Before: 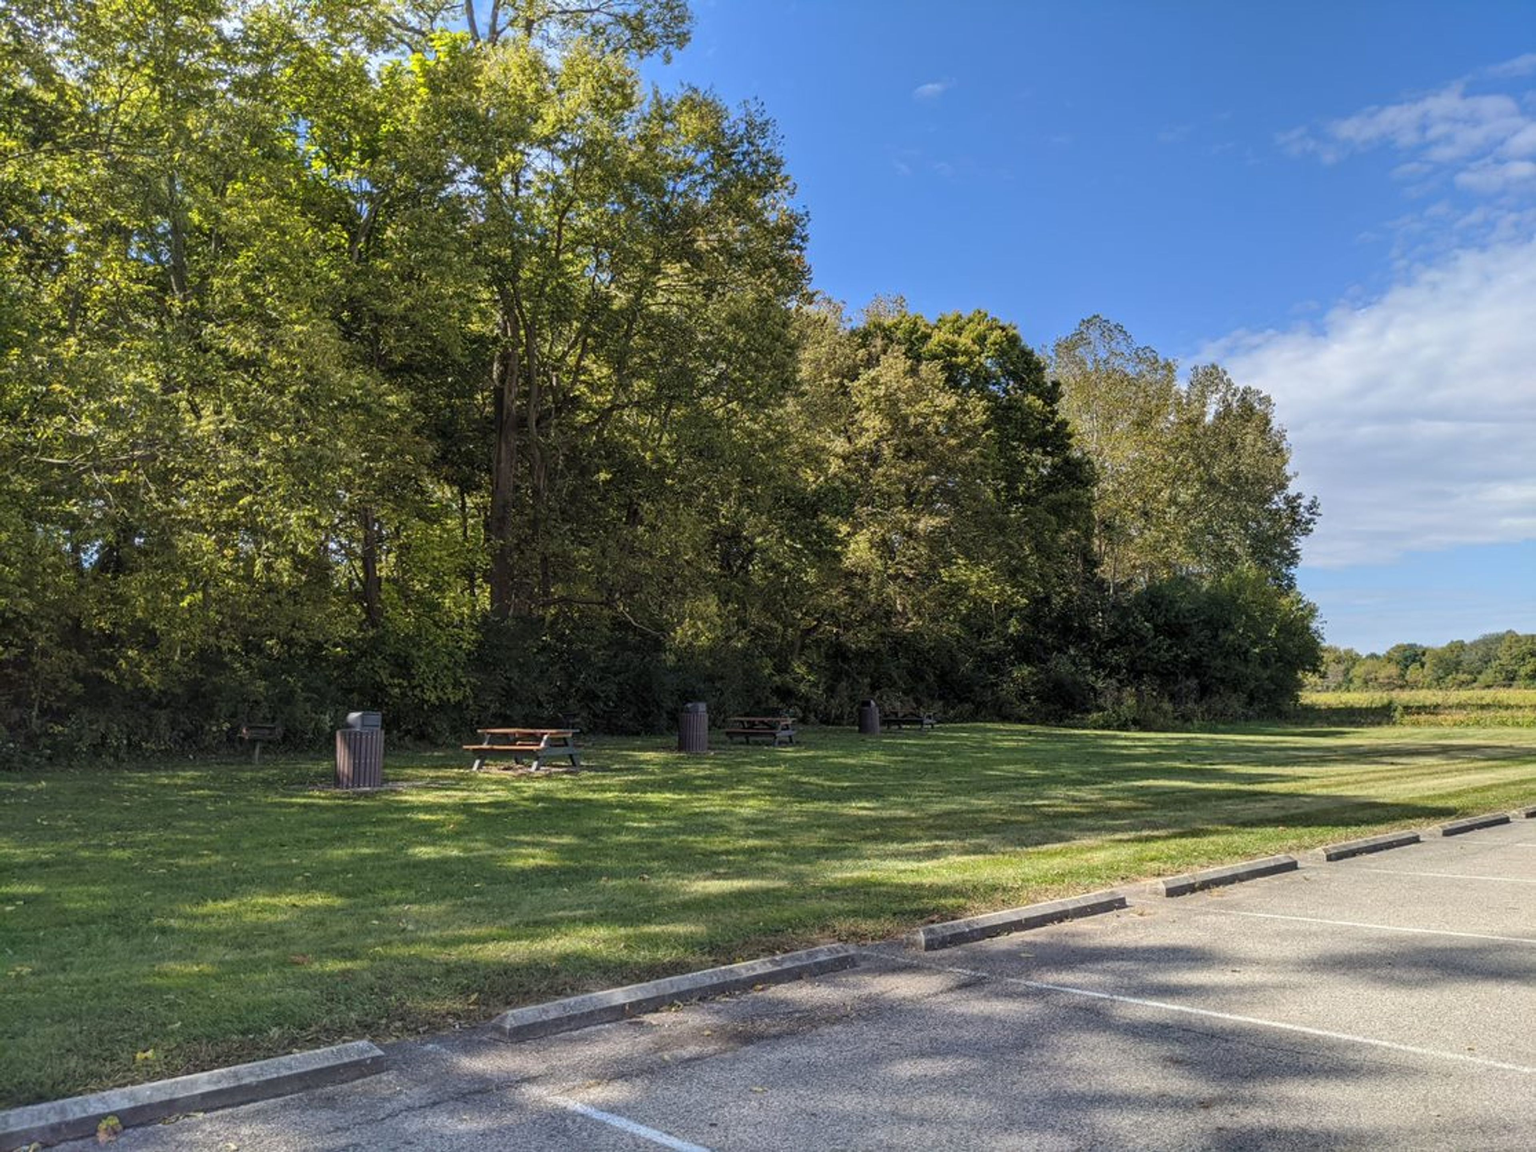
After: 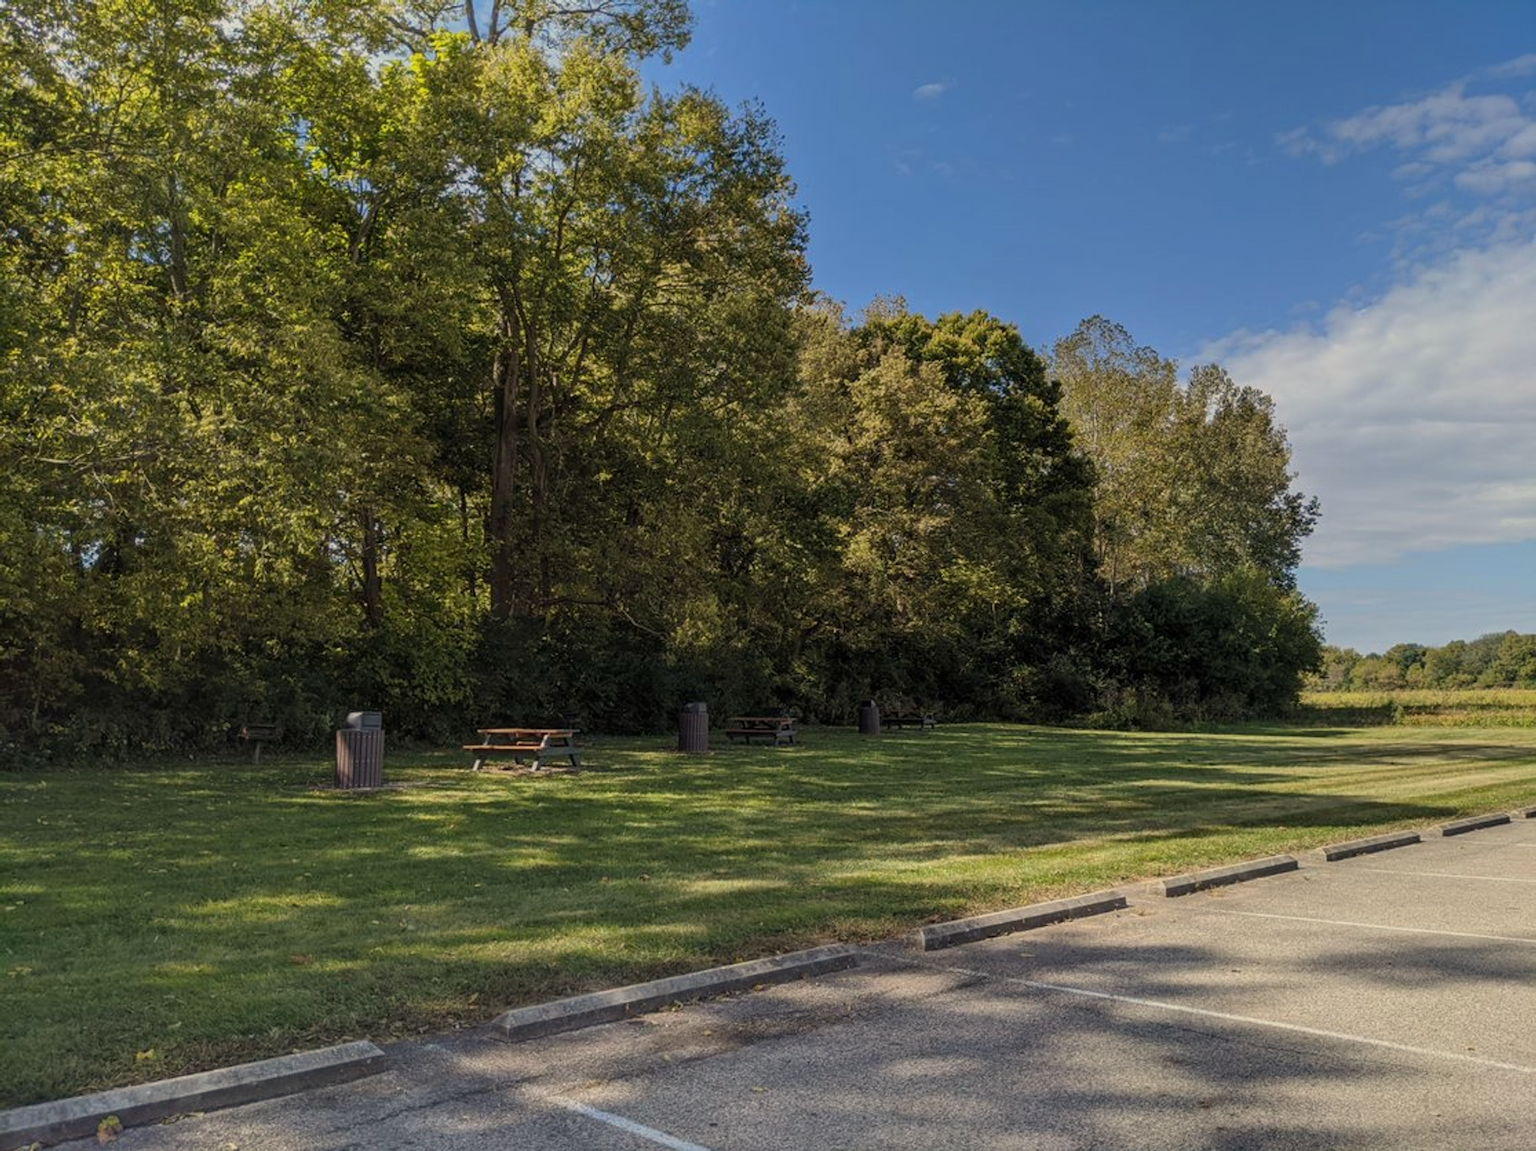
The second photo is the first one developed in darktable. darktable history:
exposure: exposure -0.492 EV, compensate highlight preservation false
white balance: red 1.045, blue 0.932
